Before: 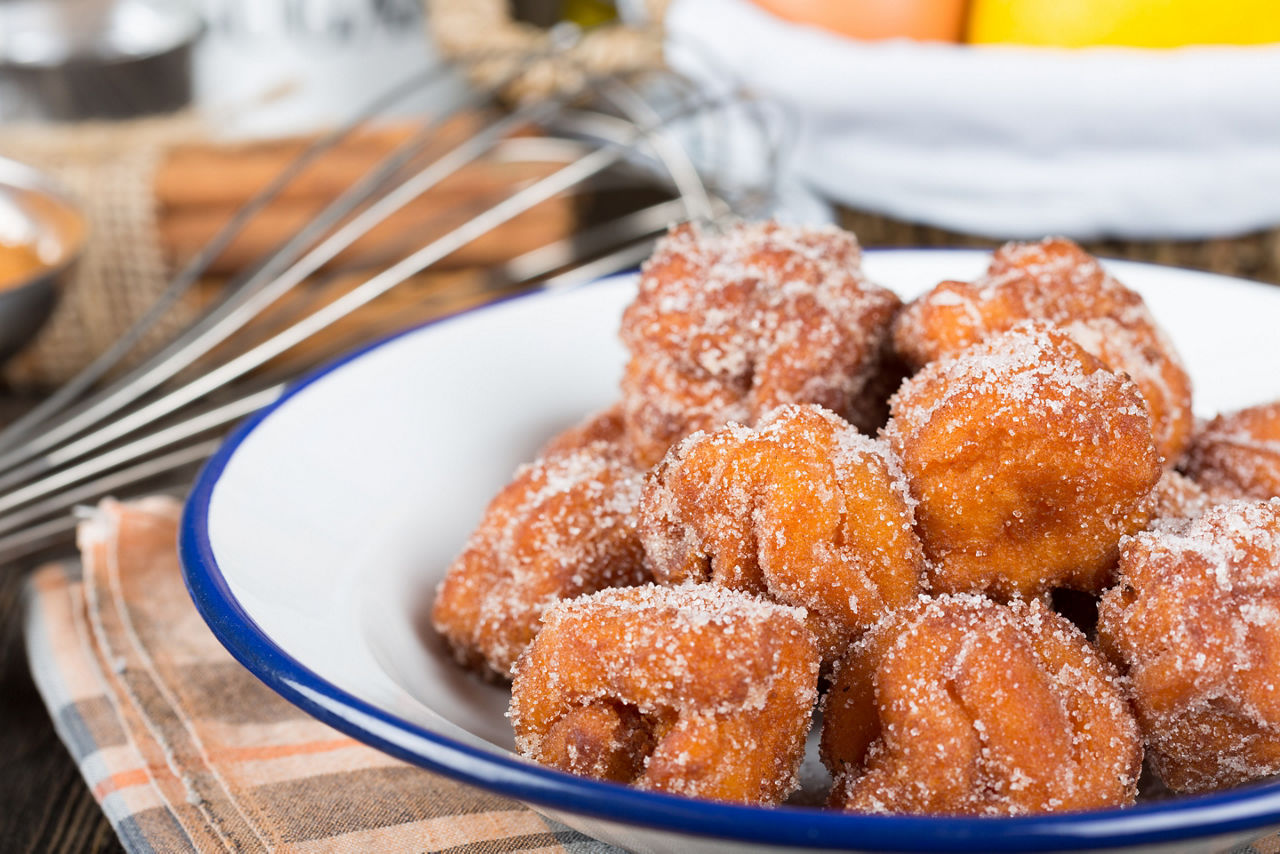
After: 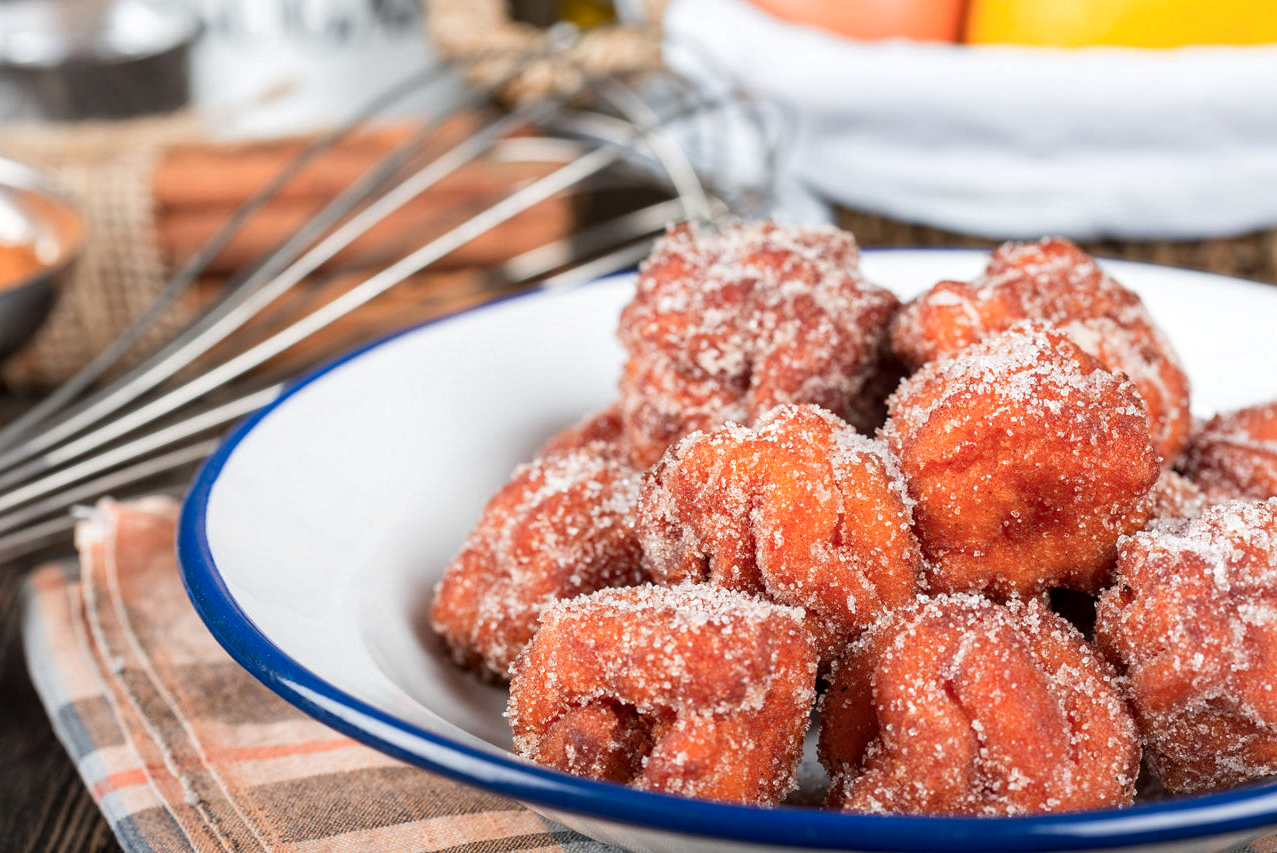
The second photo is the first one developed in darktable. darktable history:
crop: left 0.171%
color zones: curves: ch1 [(0.309, 0.524) (0.41, 0.329) (0.508, 0.509)]; ch2 [(0.25, 0.457) (0.75, 0.5)]
local contrast: on, module defaults
